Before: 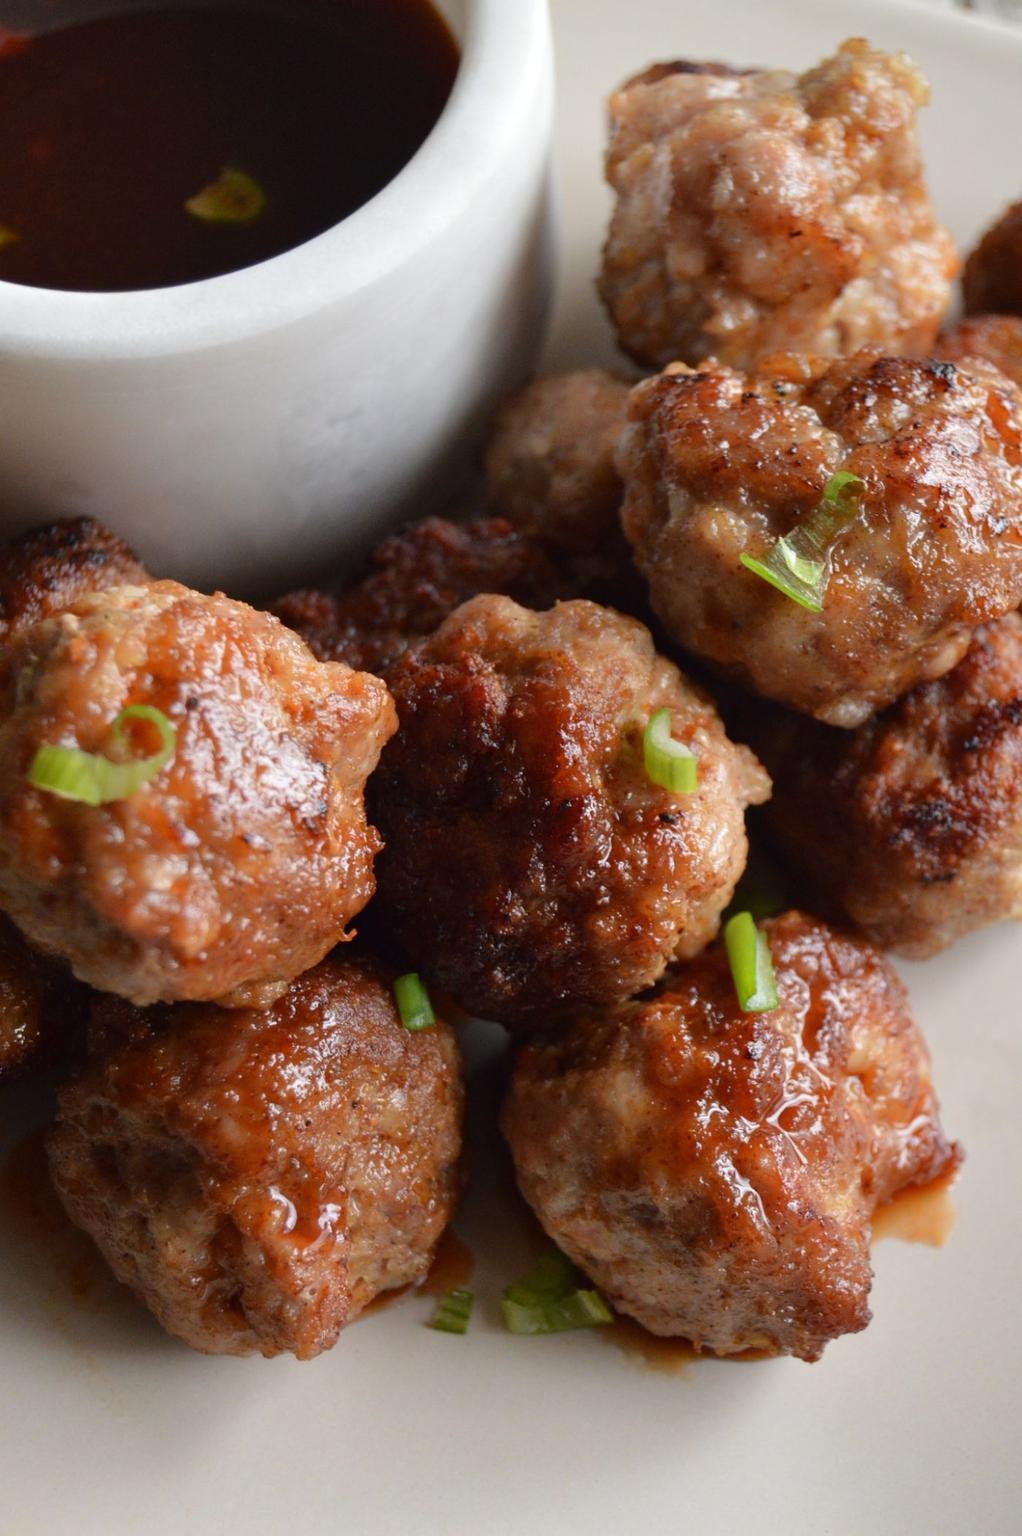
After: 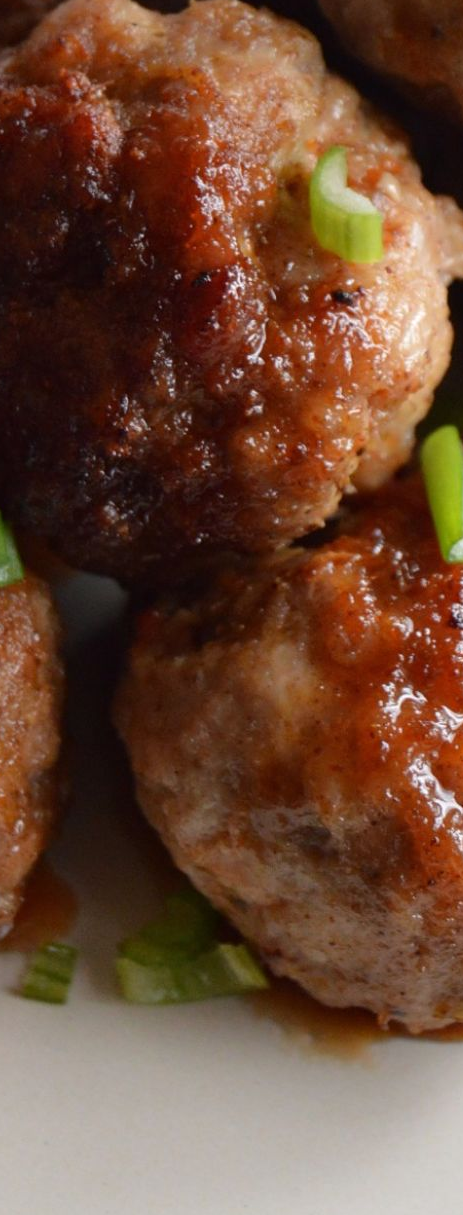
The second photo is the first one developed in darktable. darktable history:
crop: left 40.878%, top 39.176%, right 25.993%, bottom 3.081%
tone equalizer: on, module defaults
